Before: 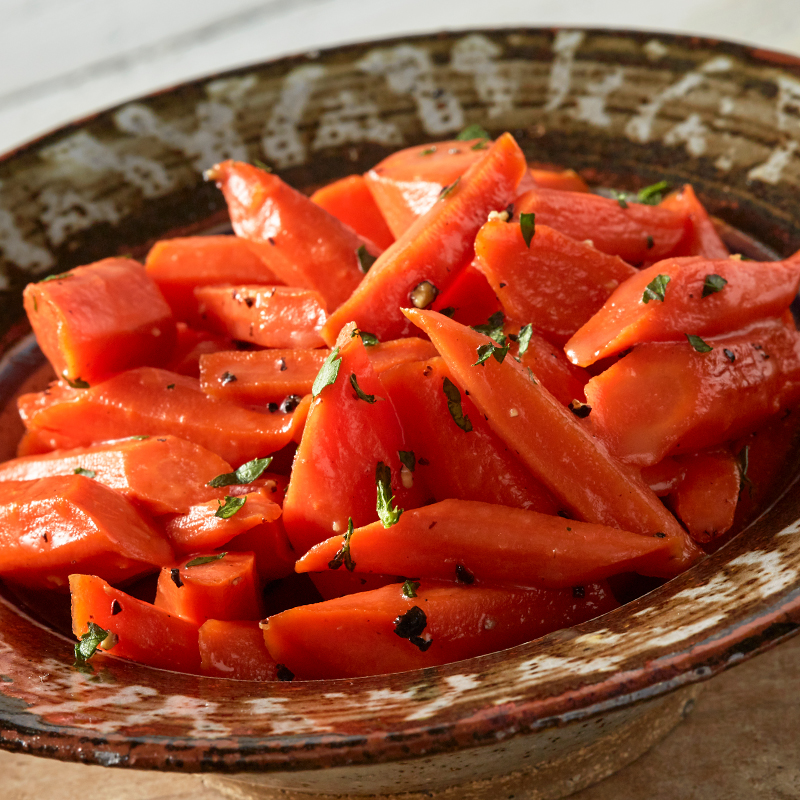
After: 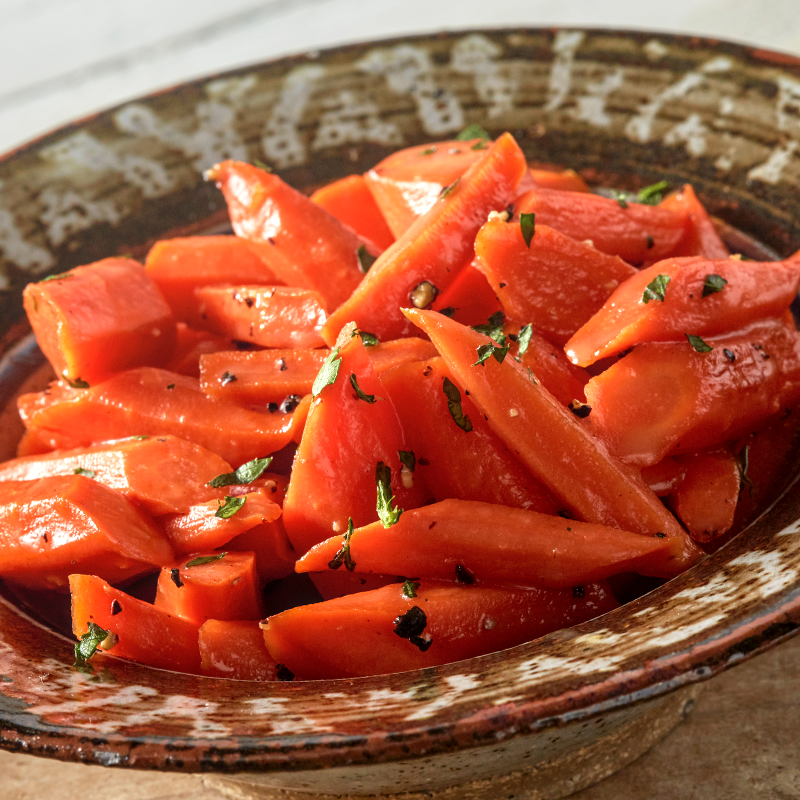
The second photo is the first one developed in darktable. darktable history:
local contrast: detail 130%
bloom: size 40%
